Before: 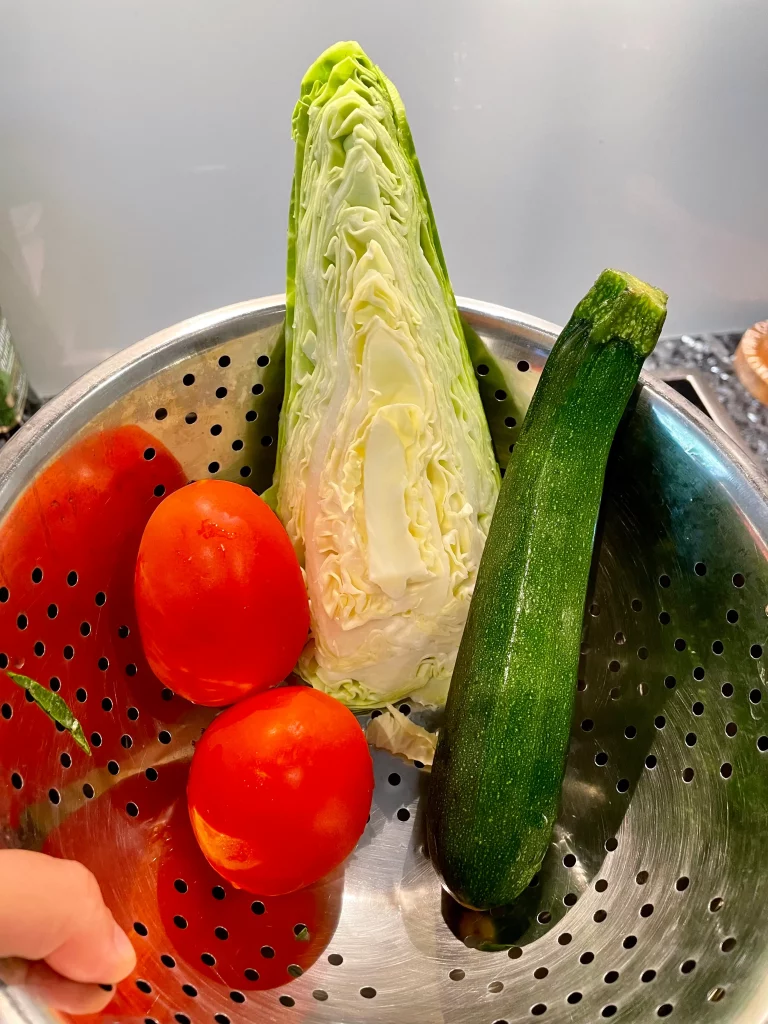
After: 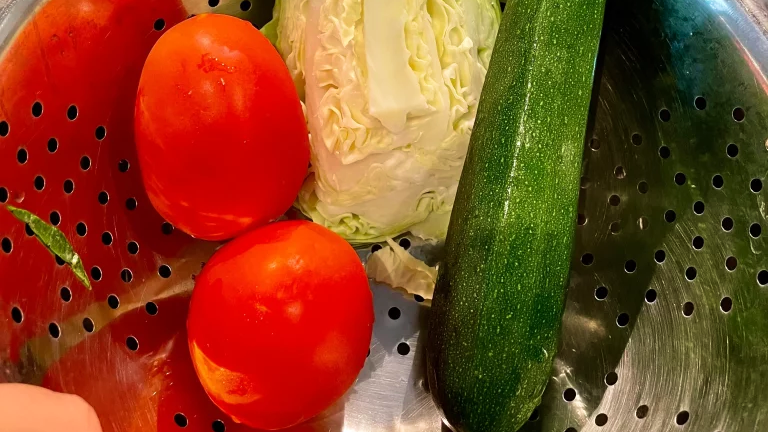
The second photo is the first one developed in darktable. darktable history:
crop: top 45.551%, bottom 12.262%
velvia: on, module defaults
